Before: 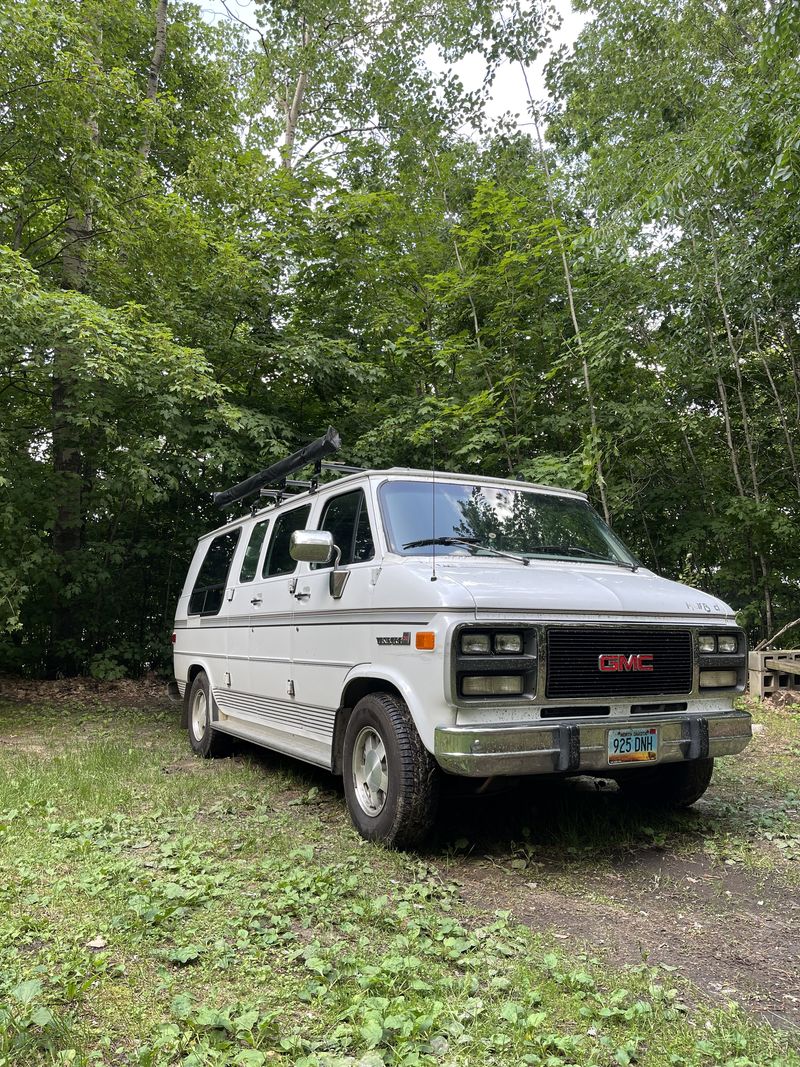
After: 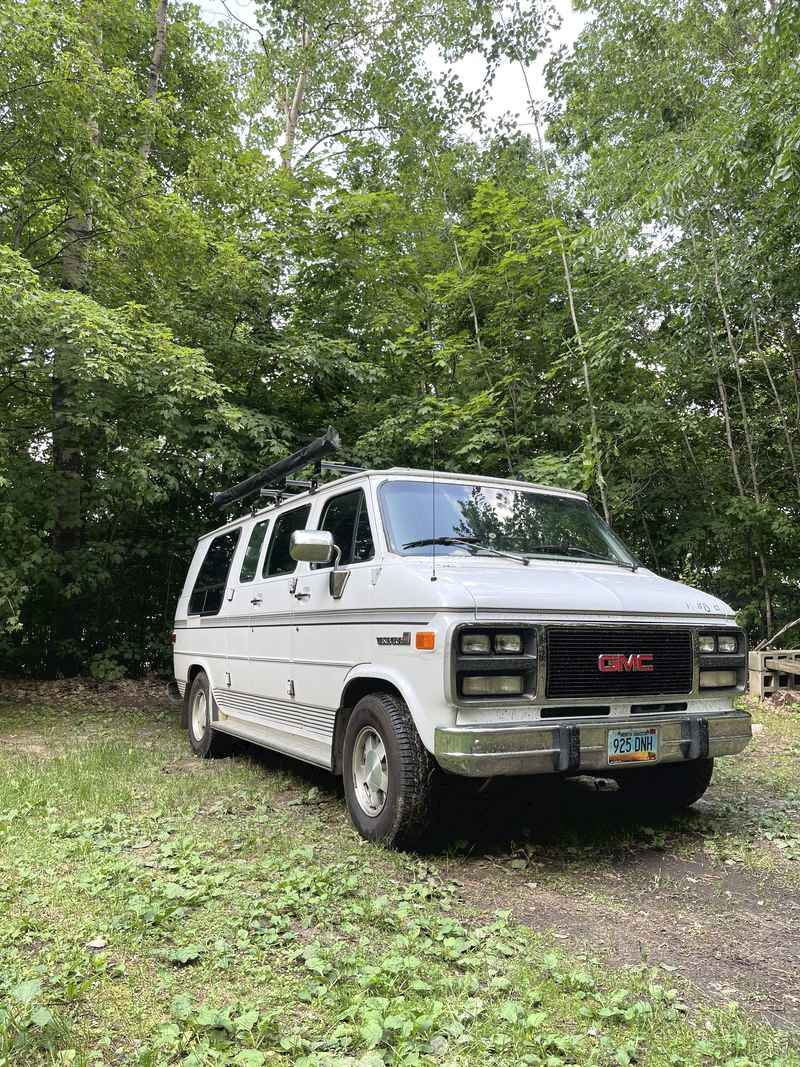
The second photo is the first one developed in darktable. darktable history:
tone curve: curves: ch0 [(0, 0) (0.003, 0.032) (0.011, 0.033) (0.025, 0.036) (0.044, 0.046) (0.069, 0.069) (0.1, 0.108) (0.136, 0.157) (0.177, 0.208) (0.224, 0.256) (0.277, 0.313) (0.335, 0.379) (0.399, 0.444) (0.468, 0.514) (0.543, 0.595) (0.623, 0.687) (0.709, 0.772) (0.801, 0.854) (0.898, 0.933) (1, 1)], color space Lab, independent channels, preserve colors none
